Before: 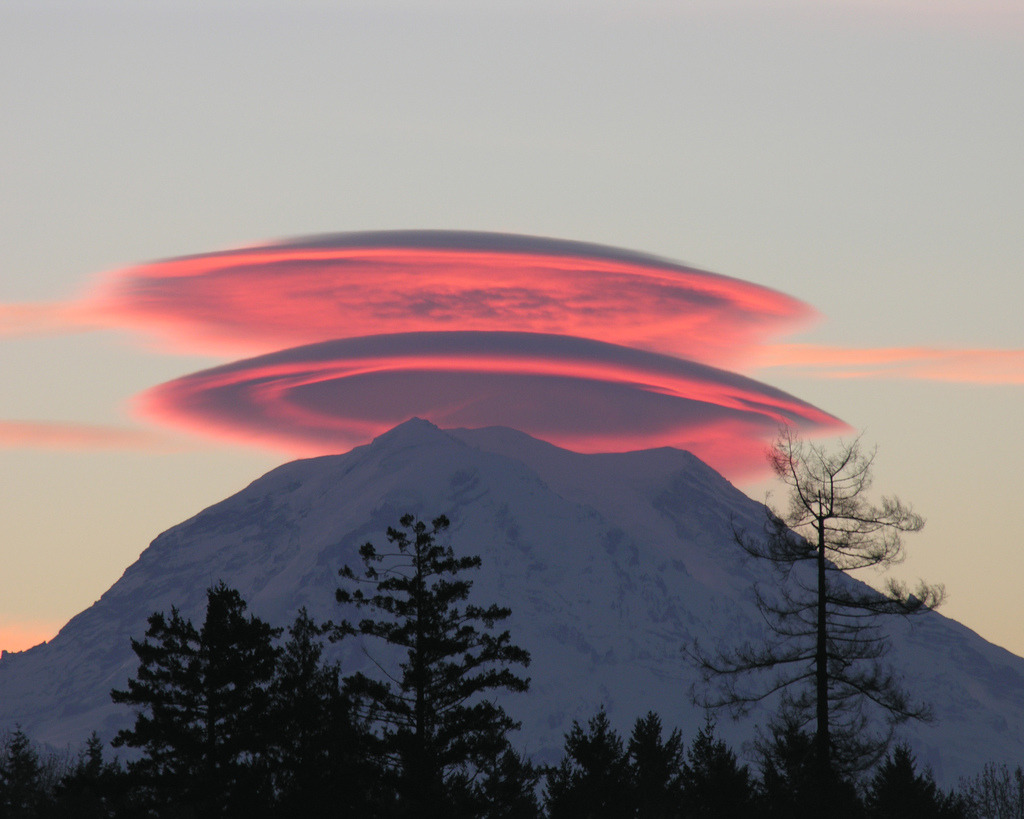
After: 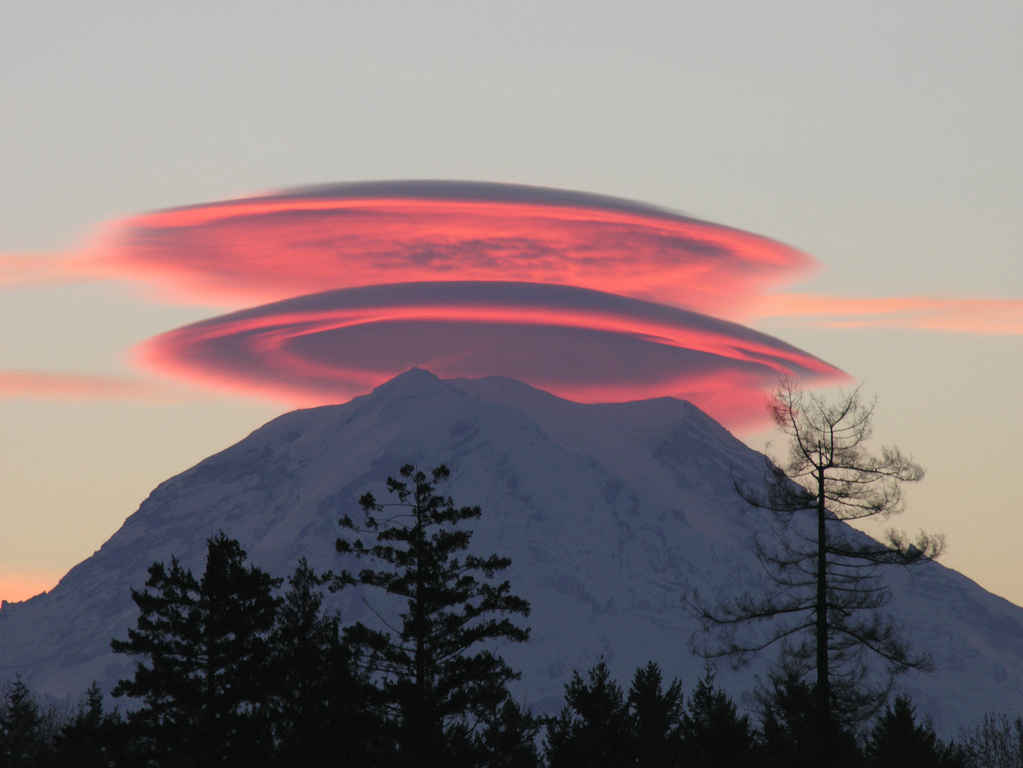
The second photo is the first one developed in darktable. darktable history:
crop and rotate: top 6.157%
